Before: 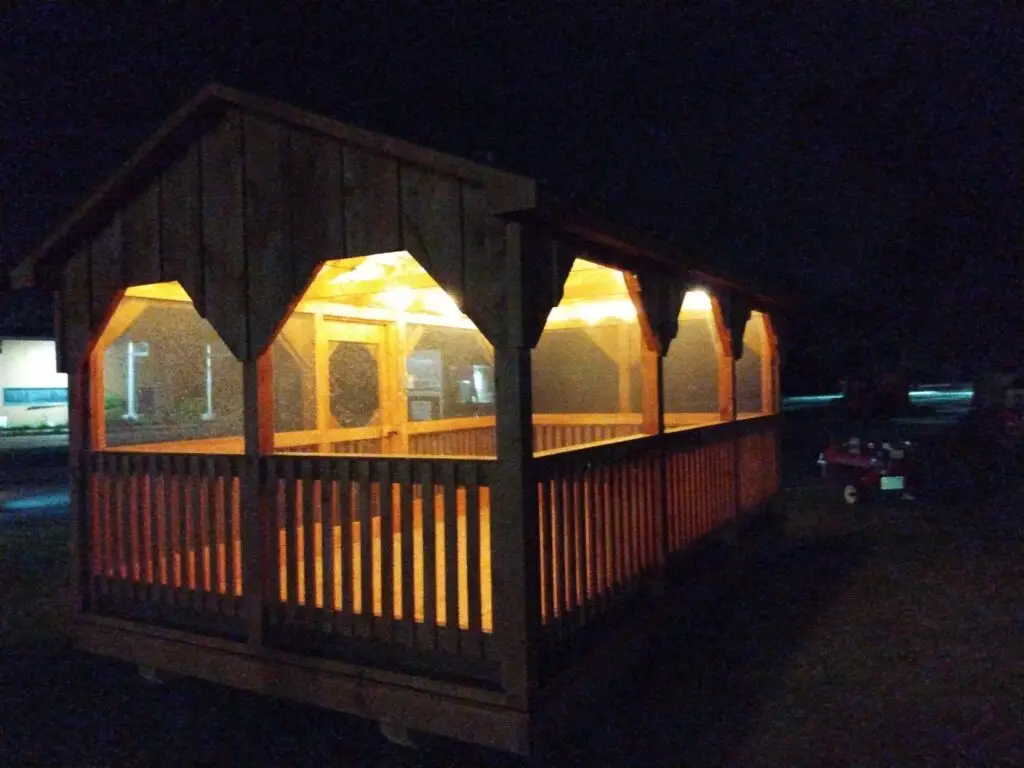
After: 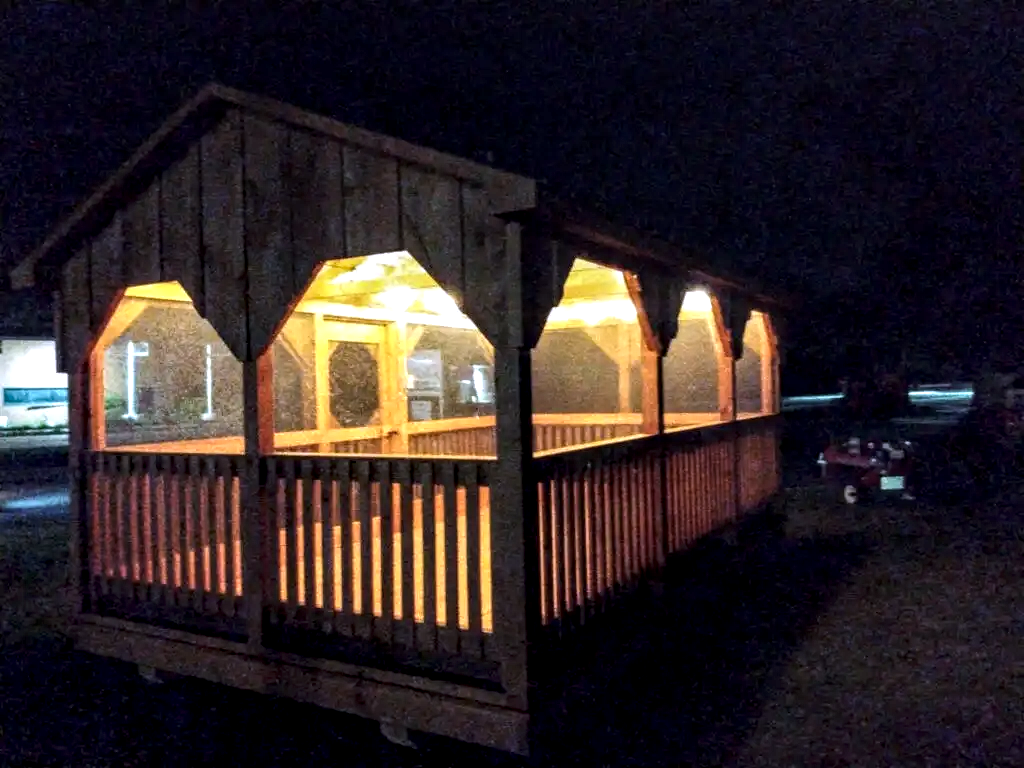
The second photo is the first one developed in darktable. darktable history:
local contrast: highlights 20%, detail 197%
white balance: red 1.004, blue 1.096
